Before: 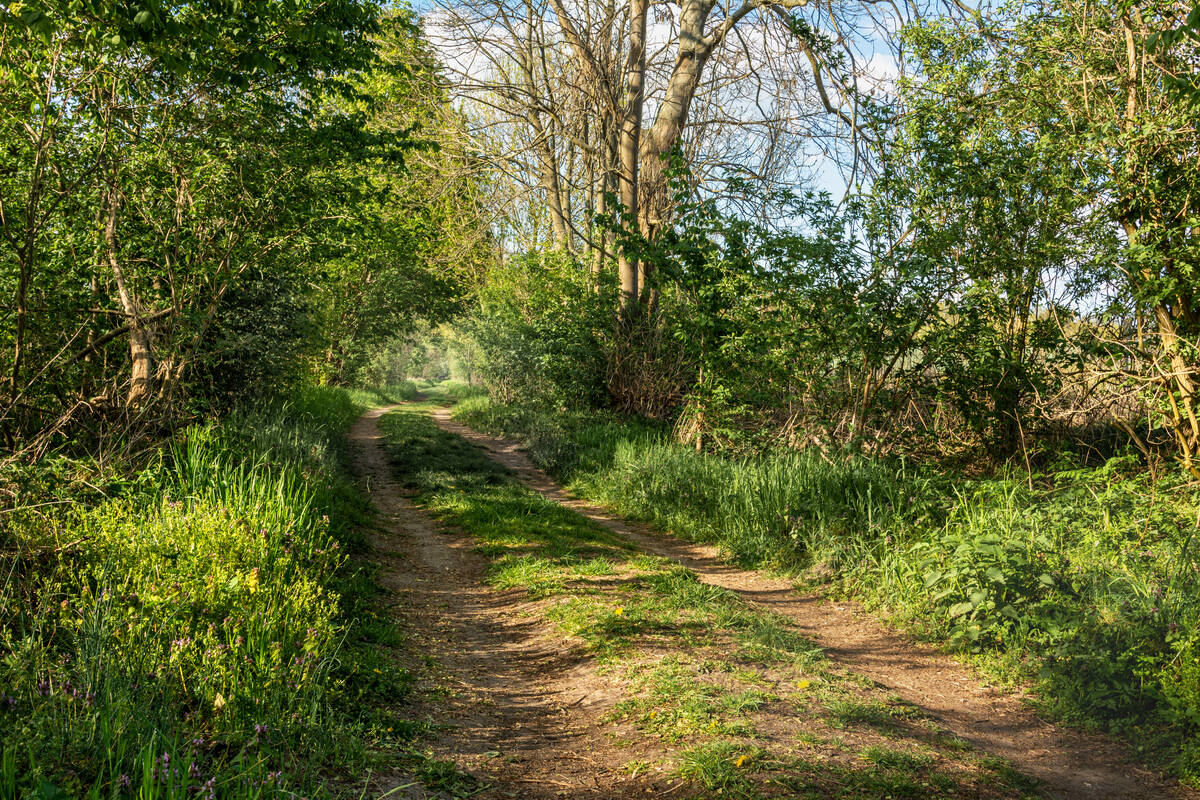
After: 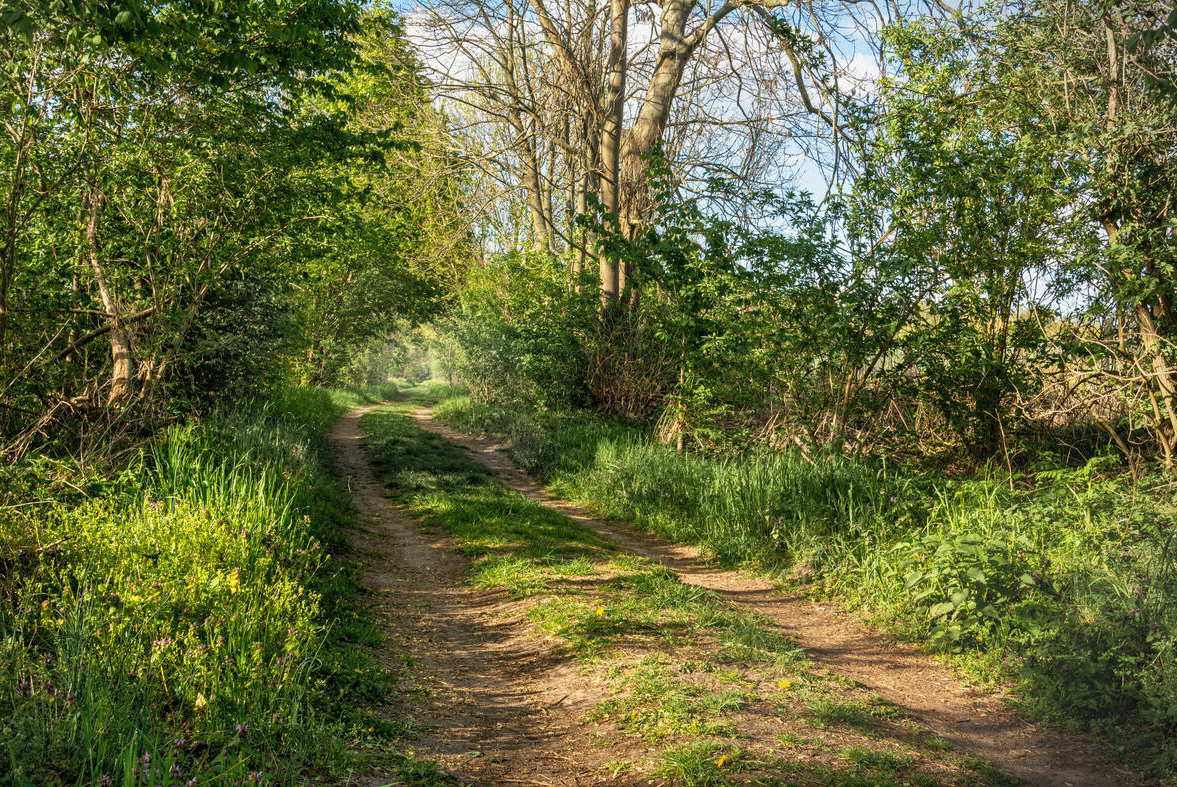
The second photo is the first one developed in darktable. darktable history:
crop: left 1.647%, right 0.269%, bottom 1.622%
color correction: highlights b* 0.036
shadows and highlights: shadows 42.91, highlights 6.93, highlights color adjustment 31.65%
vignetting: fall-off start 97.16%, brightness -0.514, saturation -0.518, center (-0.12, -0.005), width/height ratio 1.18
